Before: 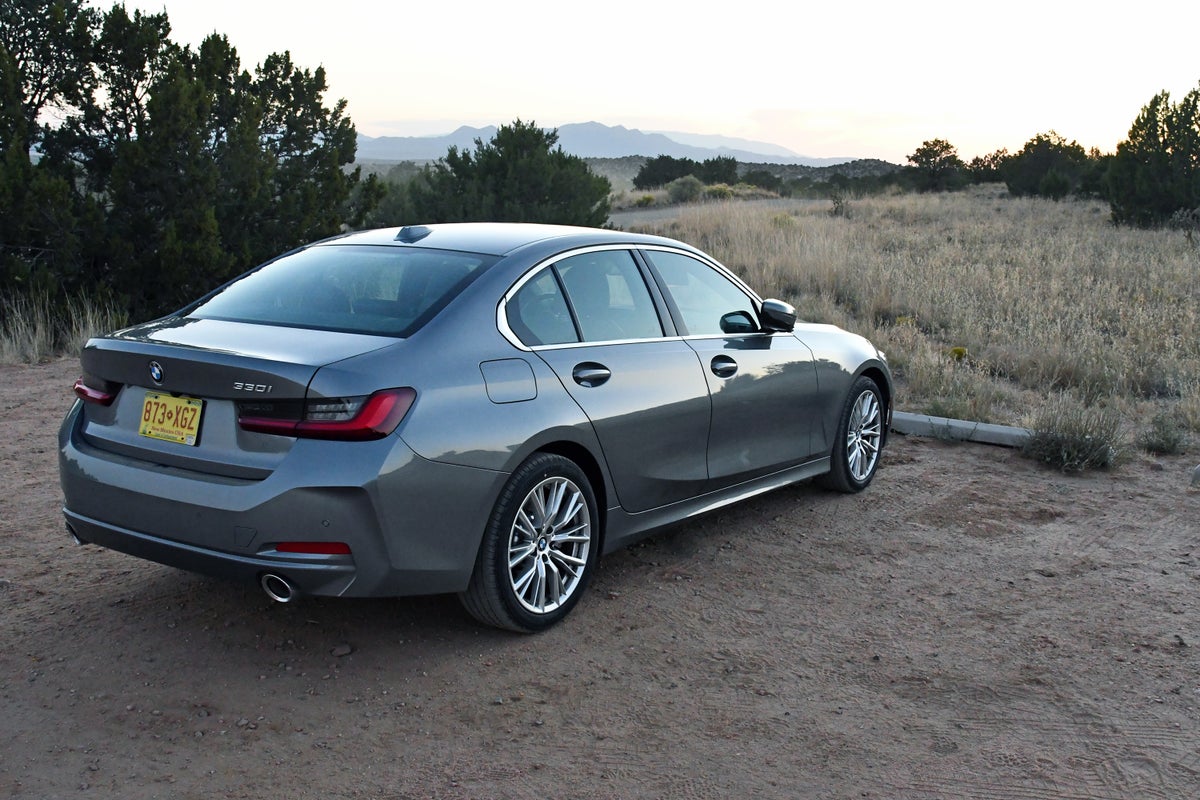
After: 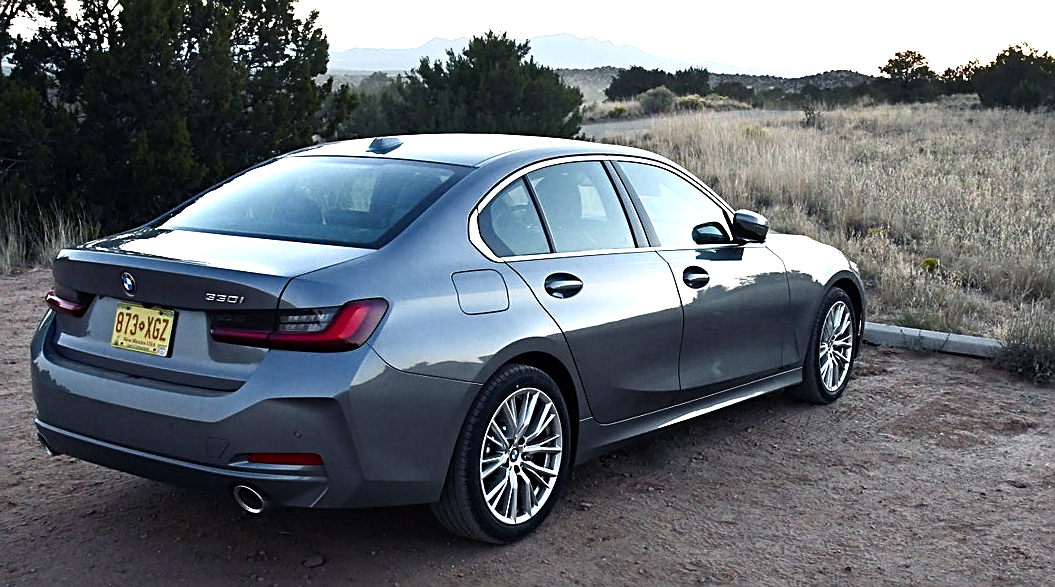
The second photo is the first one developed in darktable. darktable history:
sharpen: on, module defaults
color balance rgb: shadows lift › chroma 3.167%, shadows lift › hue 281.09°, highlights gain › luminance 14.716%, perceptual saturation grading › global saturation -0.025%, perceptual saturation grading › highlights -31.607%, perceptual saturation grading › mid-tones 5.854%, perceptual saturation grading › shadows 17.816%, global vibrance 10.903%
tone equalizer: -8 EV -0.719 EV, -7 EV -0.726 EV, -6 EV -0.61 EV, -5 EV -0.377 EV, -3 EV 0.379 EV, -2 EV 0.6 EV, -1 EV 0.676 EV, +0 EV 0.732 EV, edges refinement/feathering 500, mask exposure compensation -1.57 EV, preserve details guided filter
crop and rotate: left 2.406%, top 11.197%, right 9.652%, bottom 15.31%
